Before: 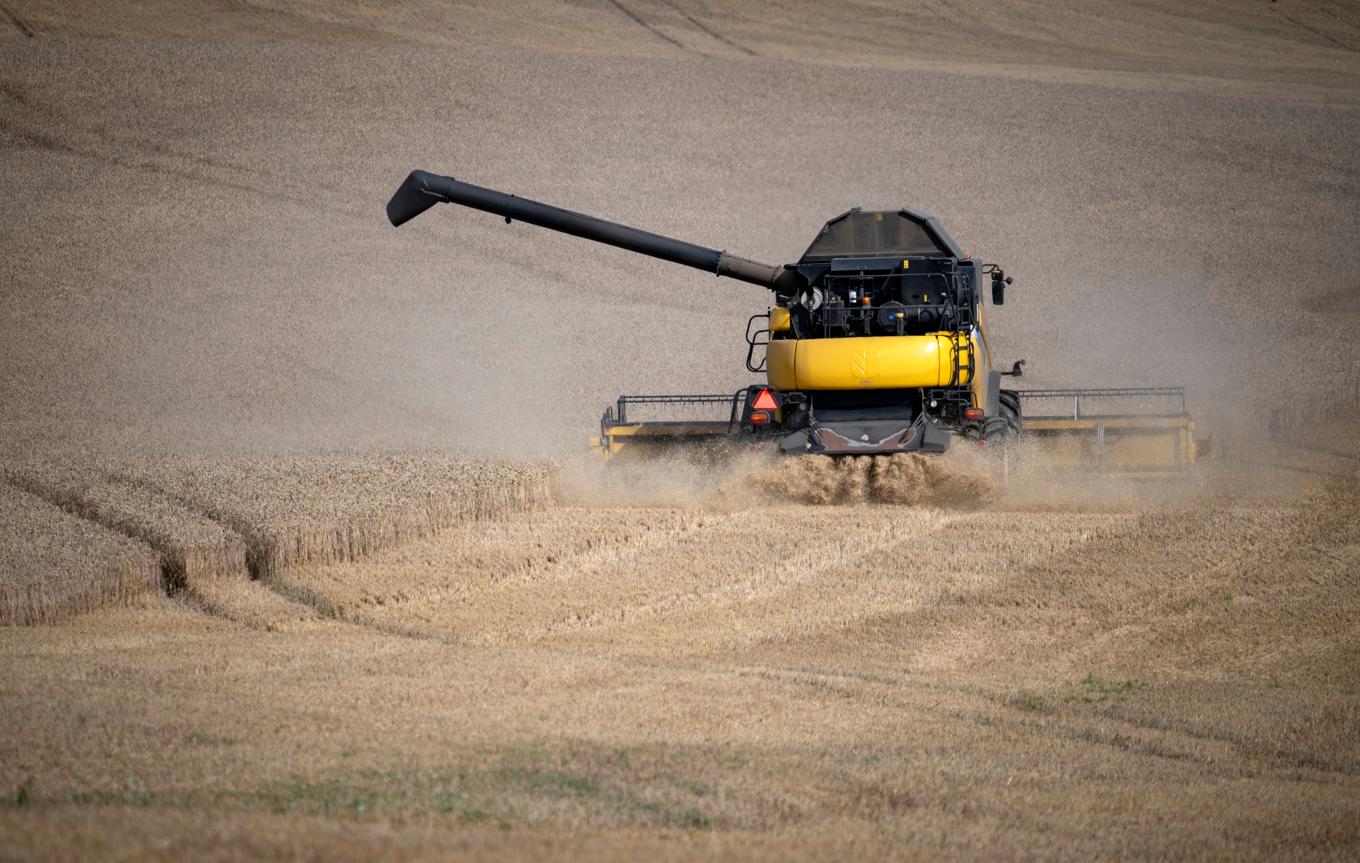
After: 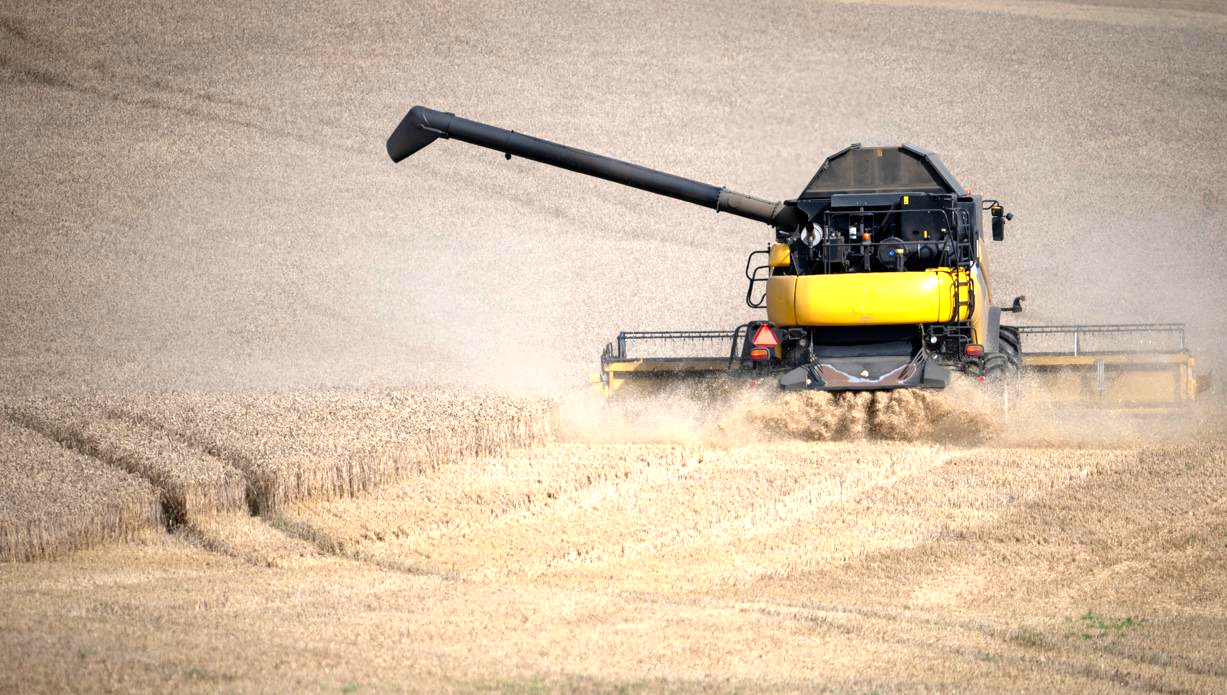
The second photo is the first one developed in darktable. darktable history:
crop: top 7.49%, right 9.717%, bottom 11.943%
exposure: exposure 1 EV, compensate highlight preservation false
